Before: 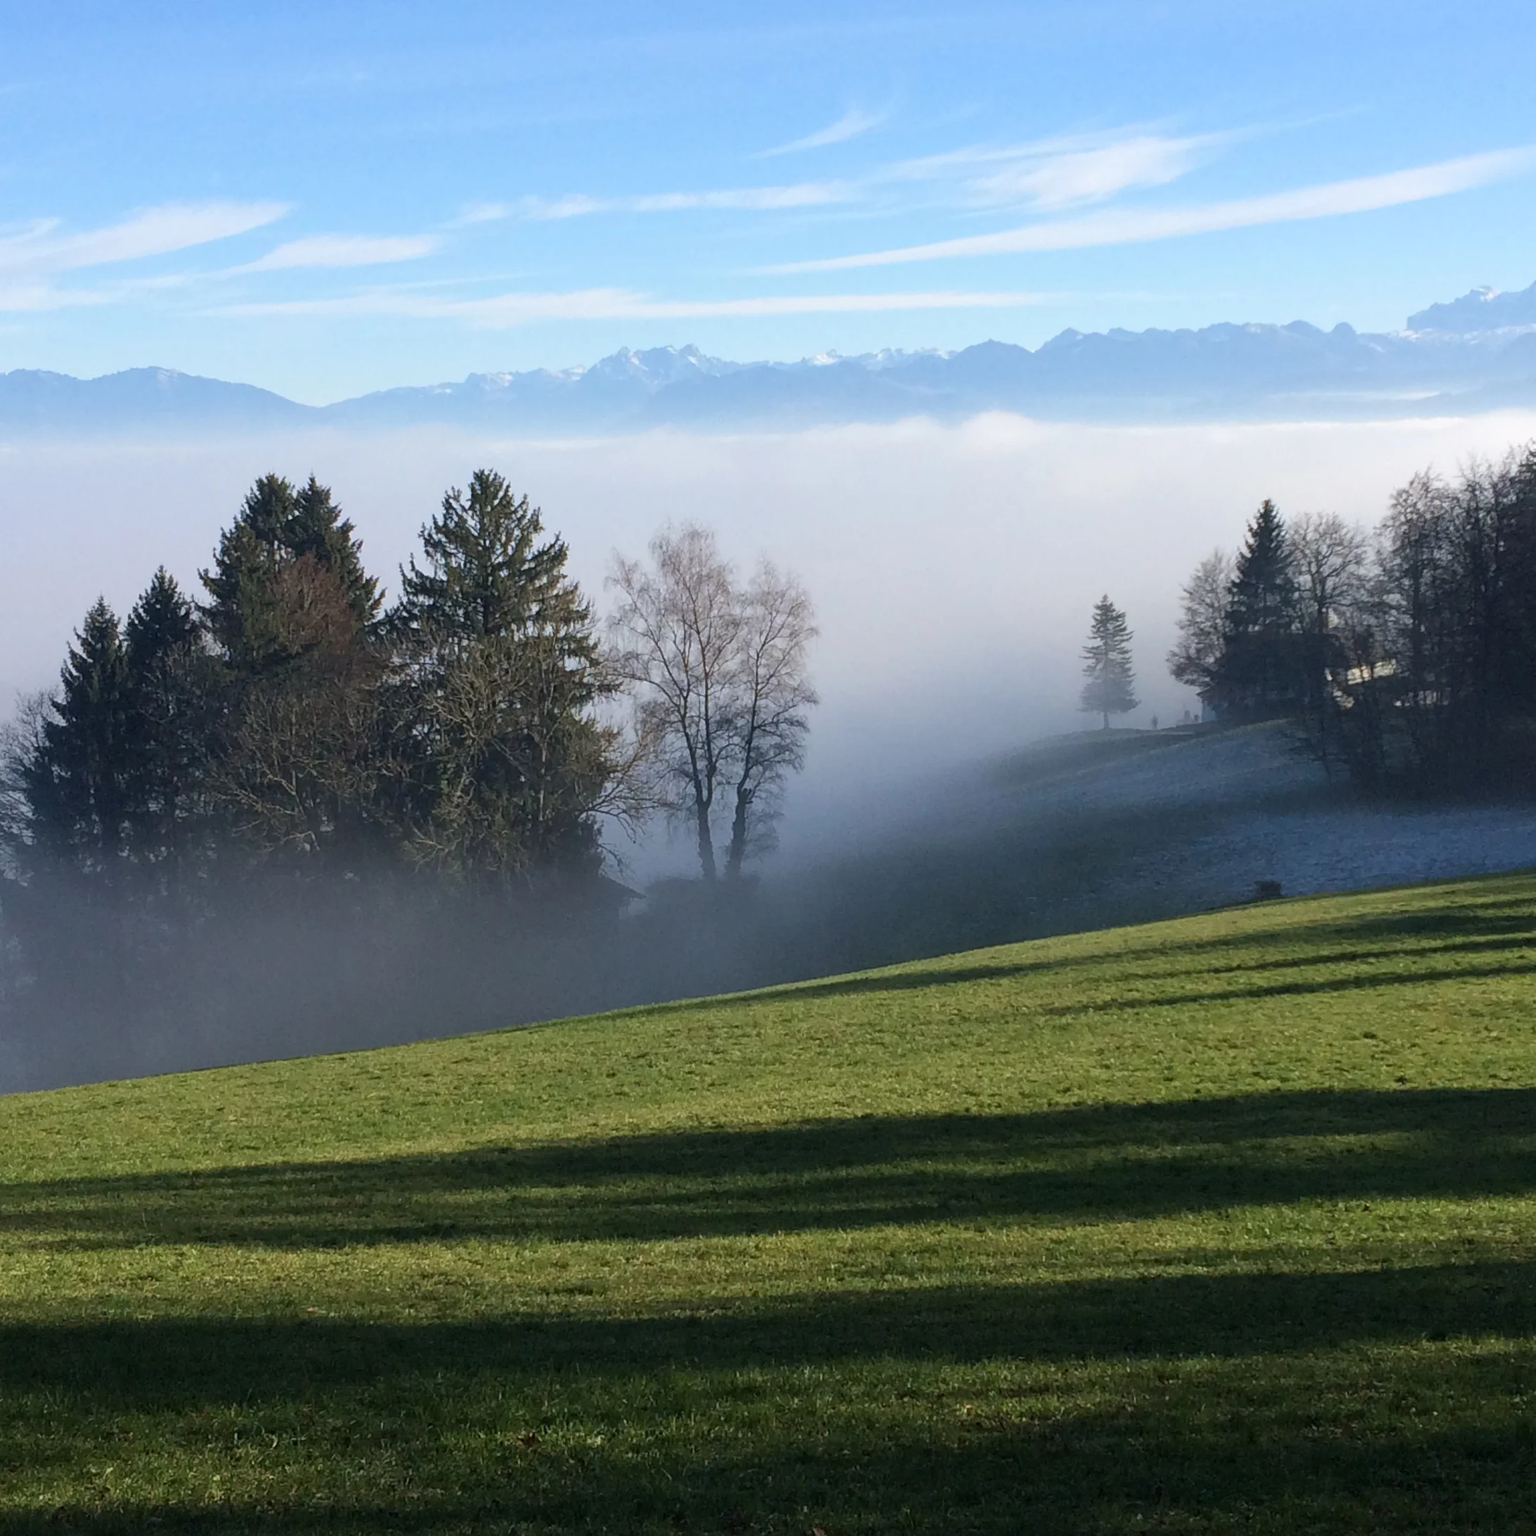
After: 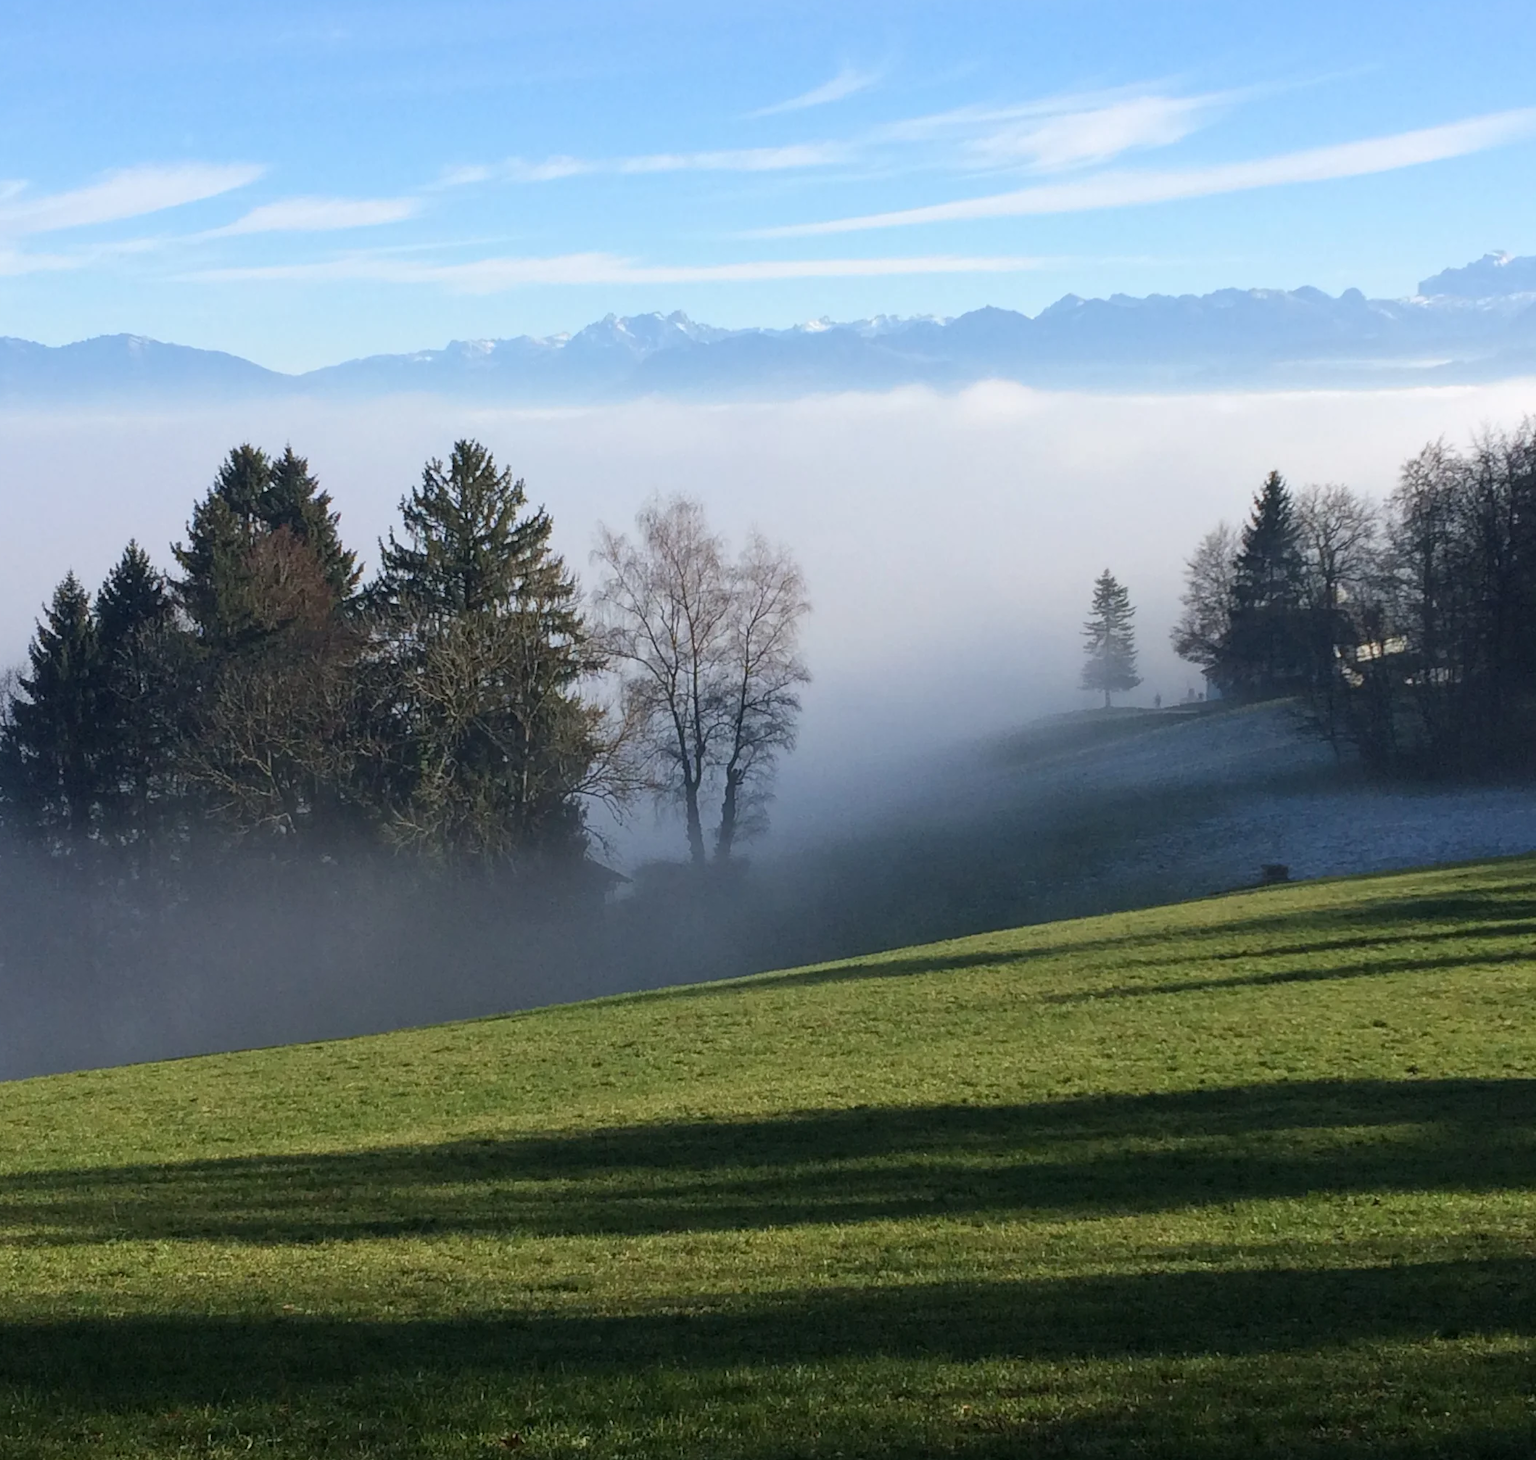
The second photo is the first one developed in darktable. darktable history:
crop: left 2.153%, top 2.848%, right 0.919%, bottom 4.98%
